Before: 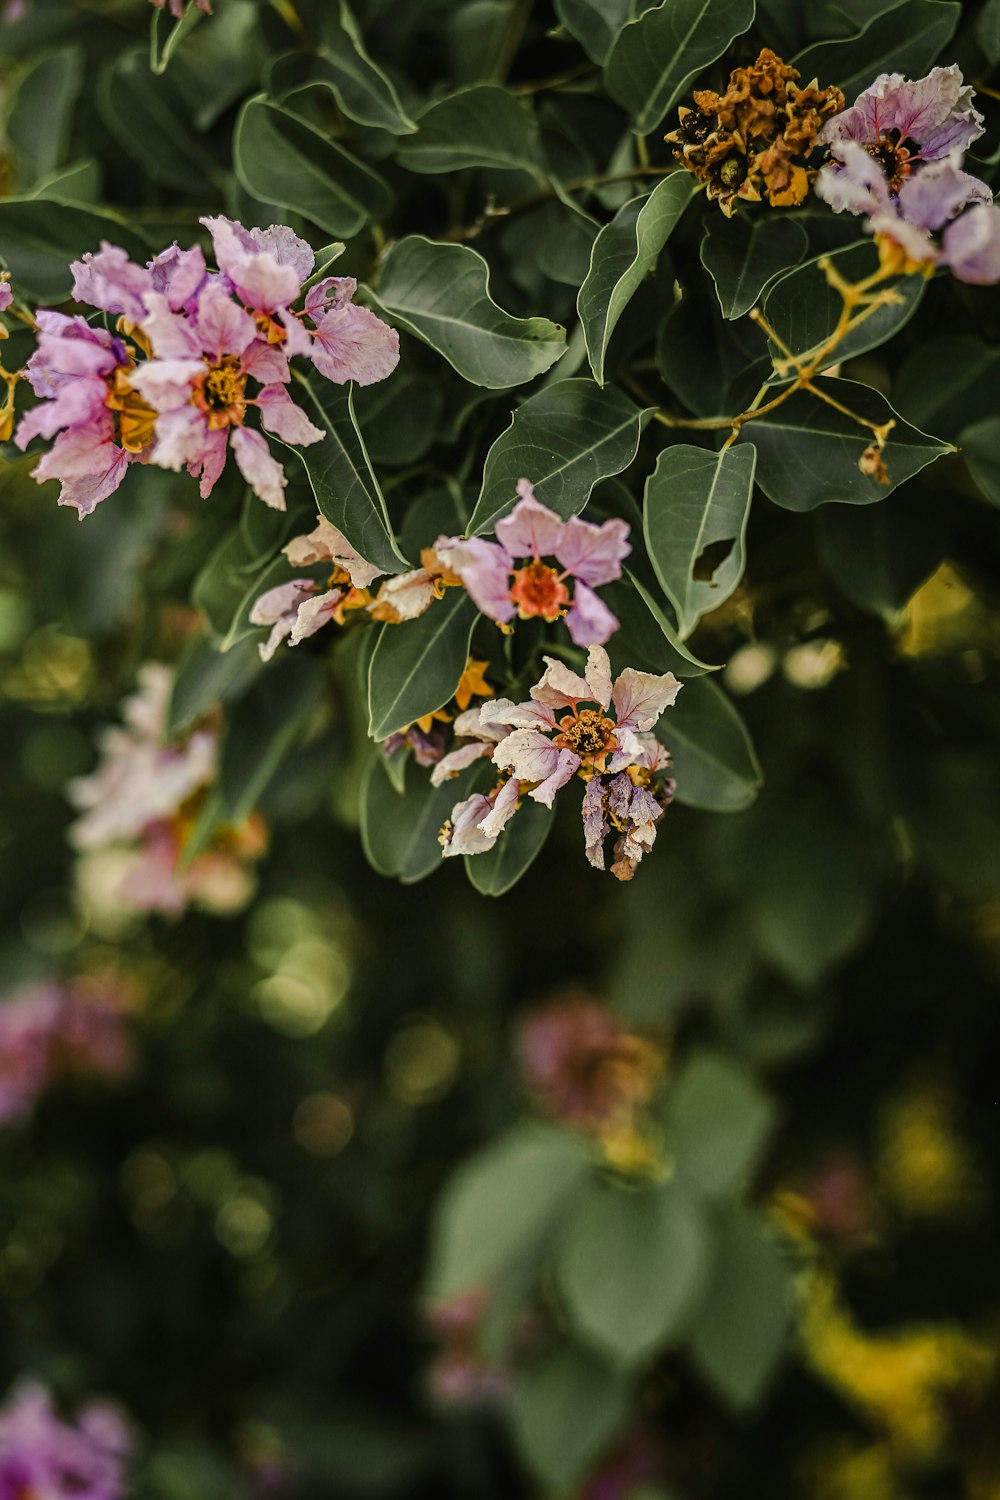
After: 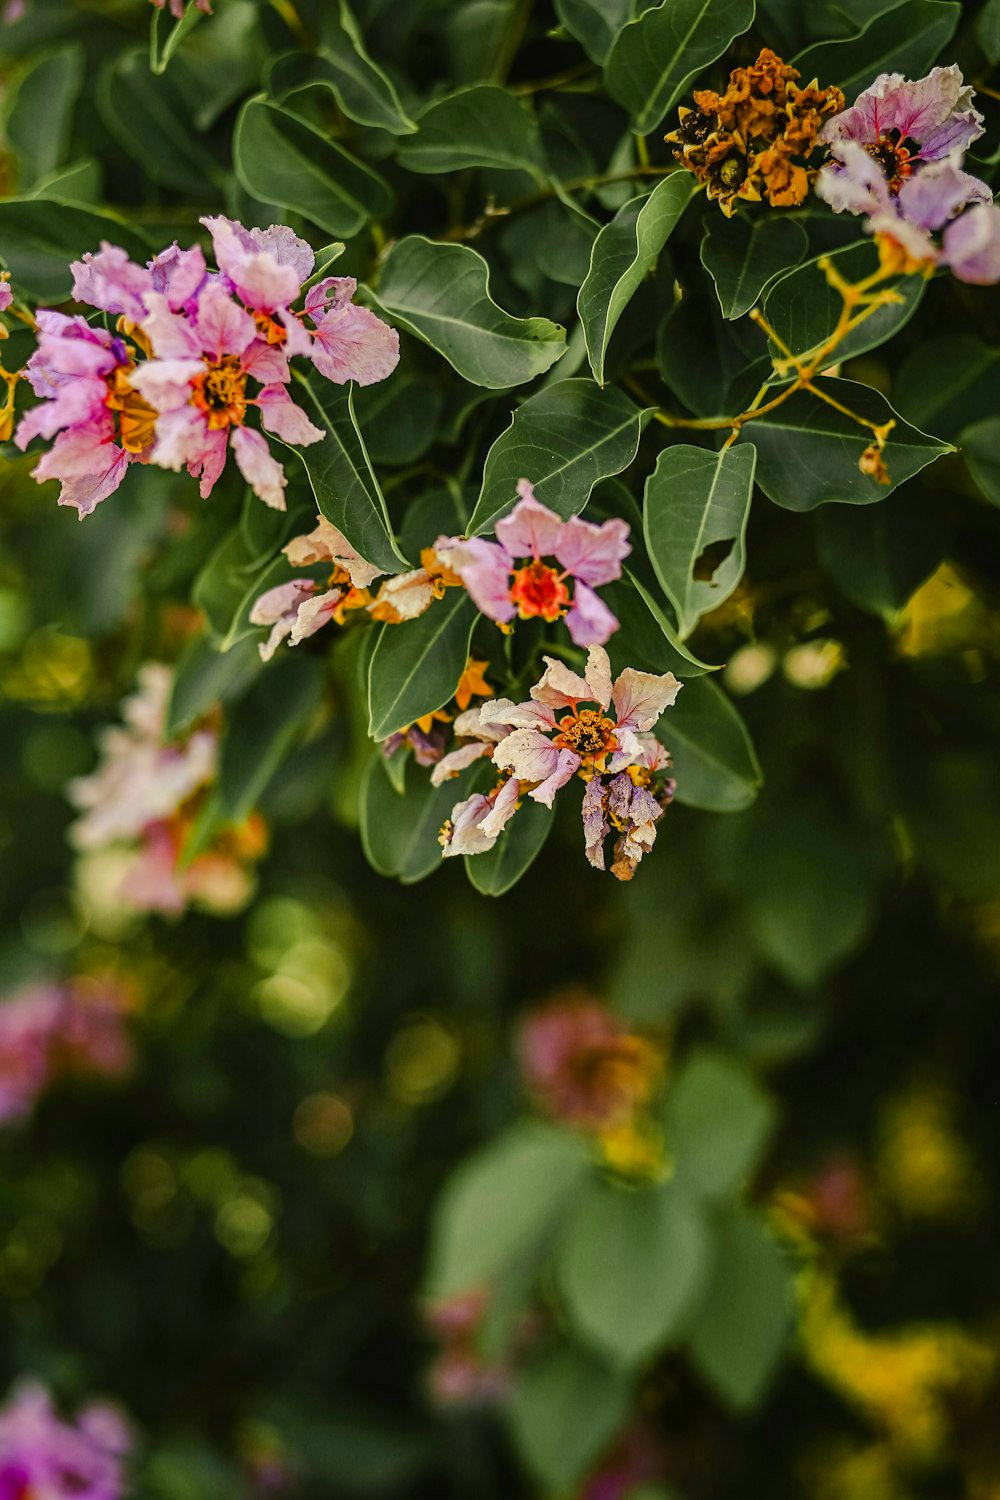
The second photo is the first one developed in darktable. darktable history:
levels: white 99.88%, levels [0, 0.478, 1]
color correction: highlights b* -0.046, saturation 1.31
